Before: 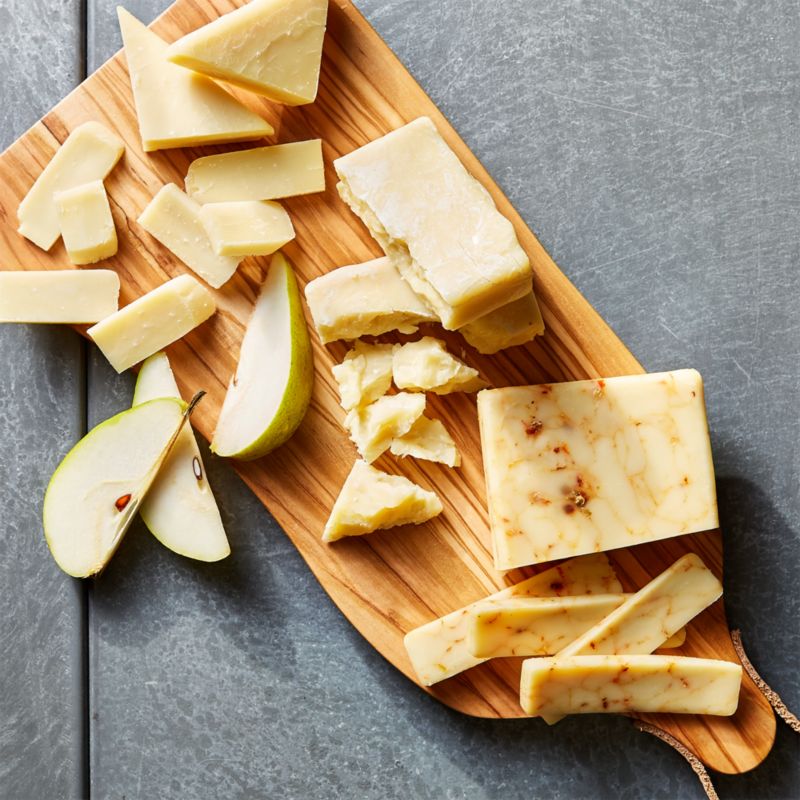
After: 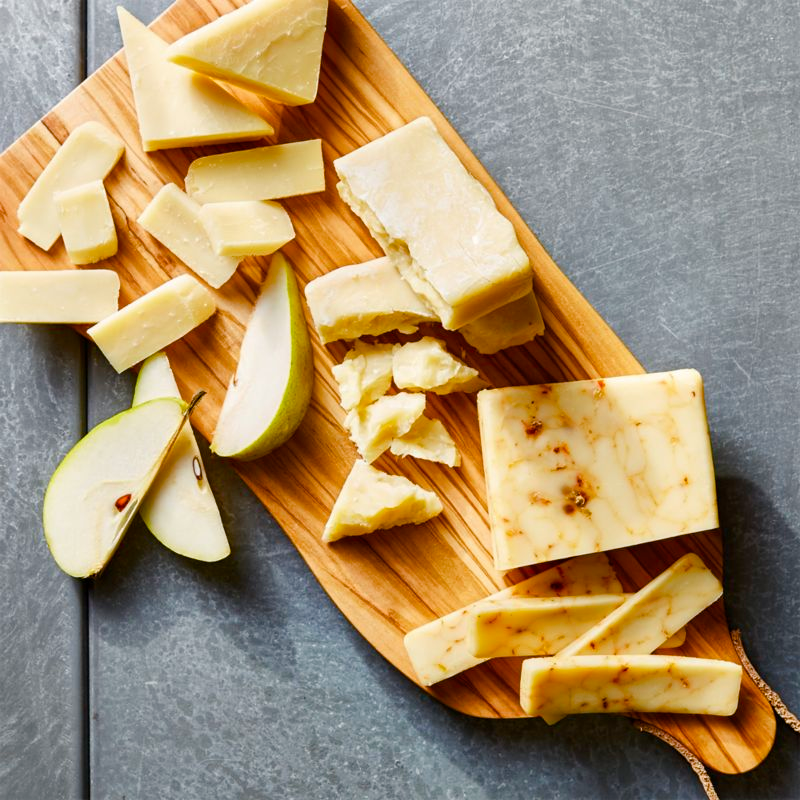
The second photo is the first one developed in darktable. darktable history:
color balance rgb: perceptual saturation grading › global saturation 0.538%, perceptual saturation grading › mid-tones 6.129%, perceptual saturation grading › shadows 72.067%, global vibrance 3.055%
